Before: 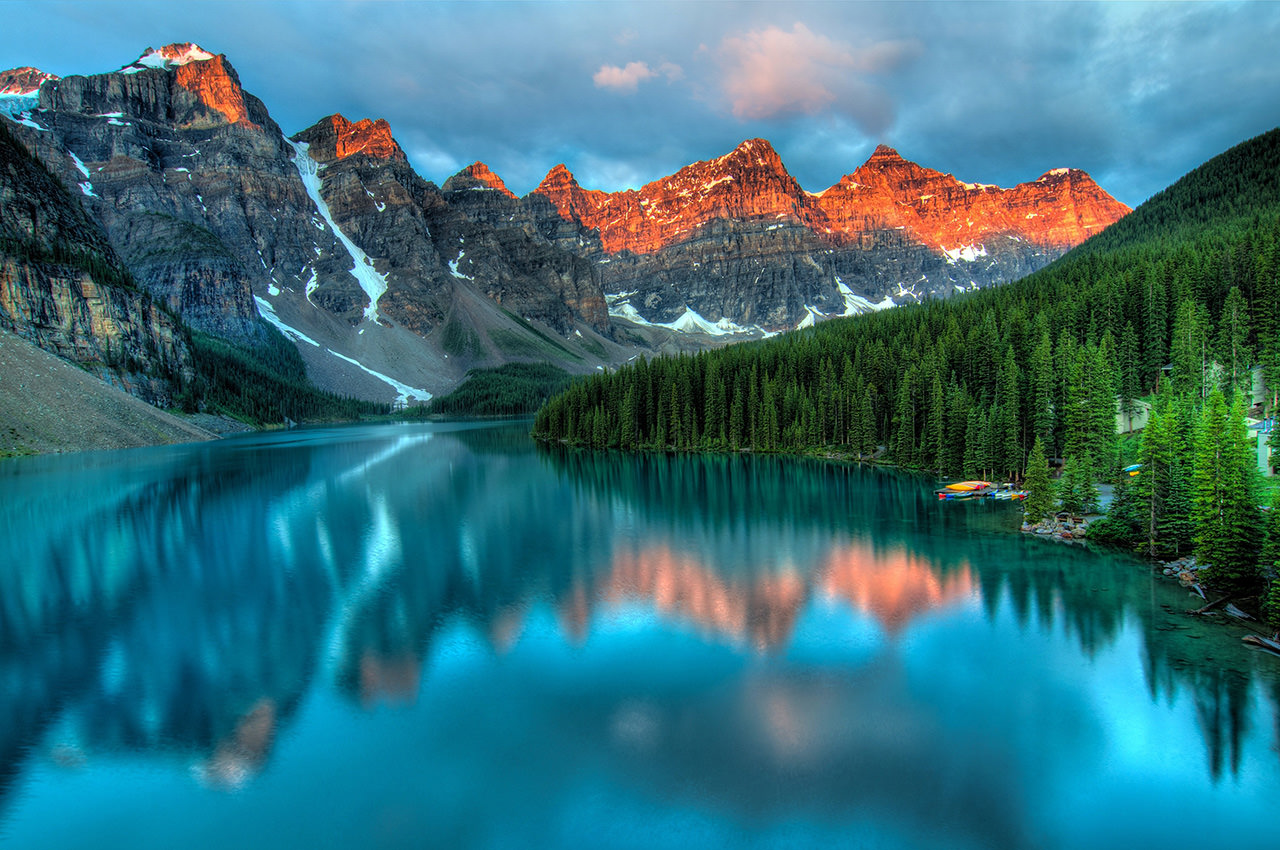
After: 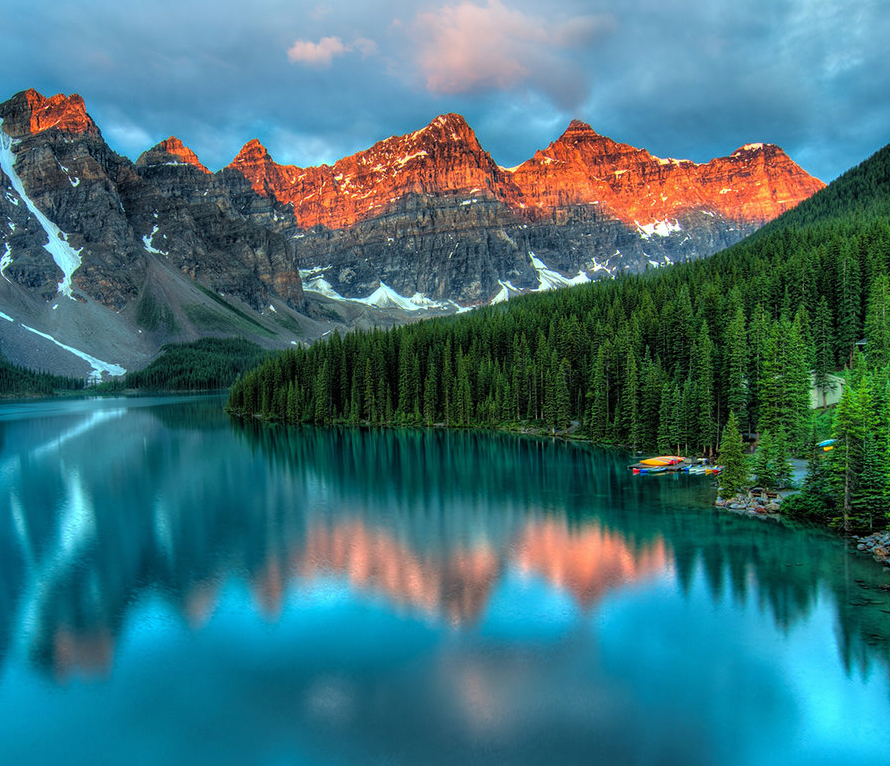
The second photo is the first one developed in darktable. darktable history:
crop and rotate: left 23.963%, top 3.066%, right 6.456%, bottom 6.809%
